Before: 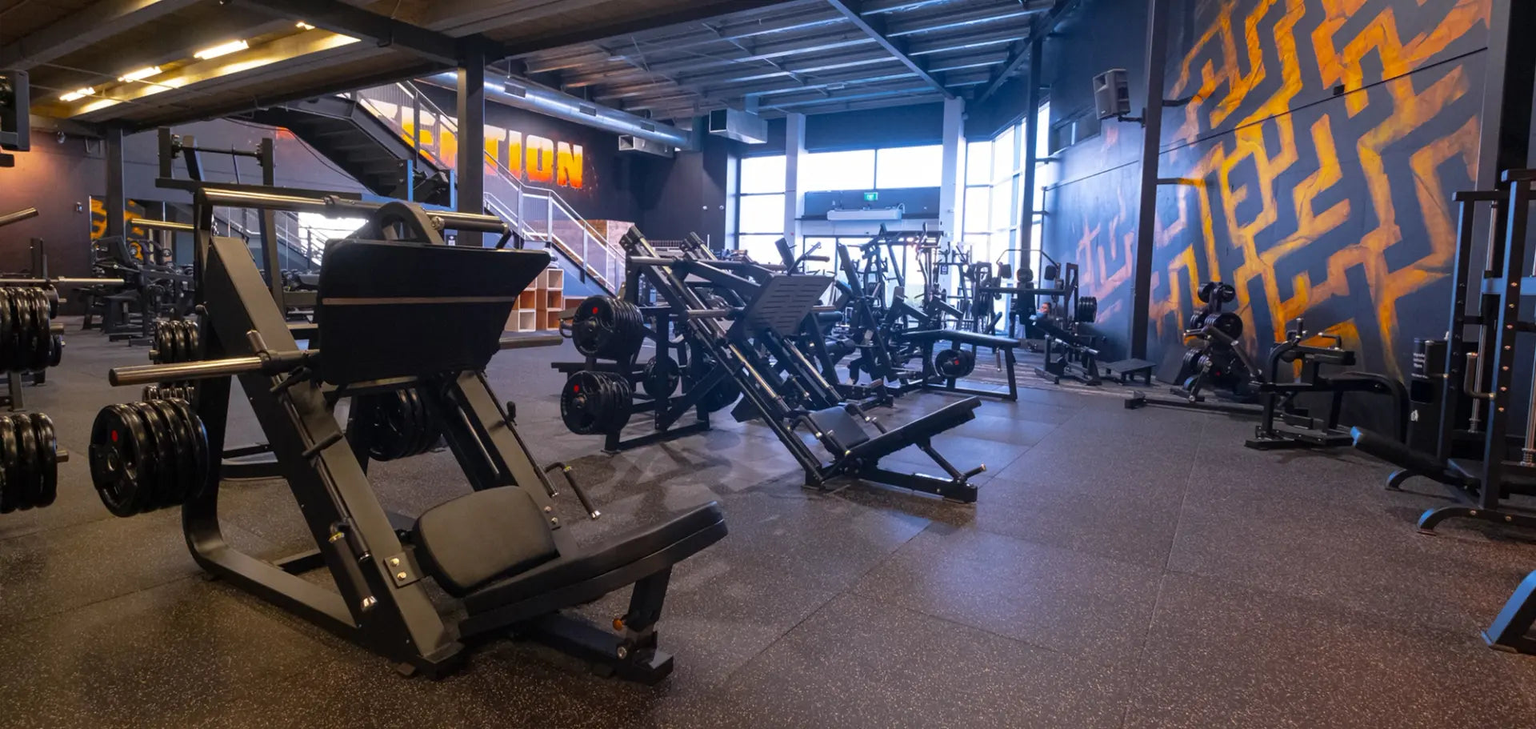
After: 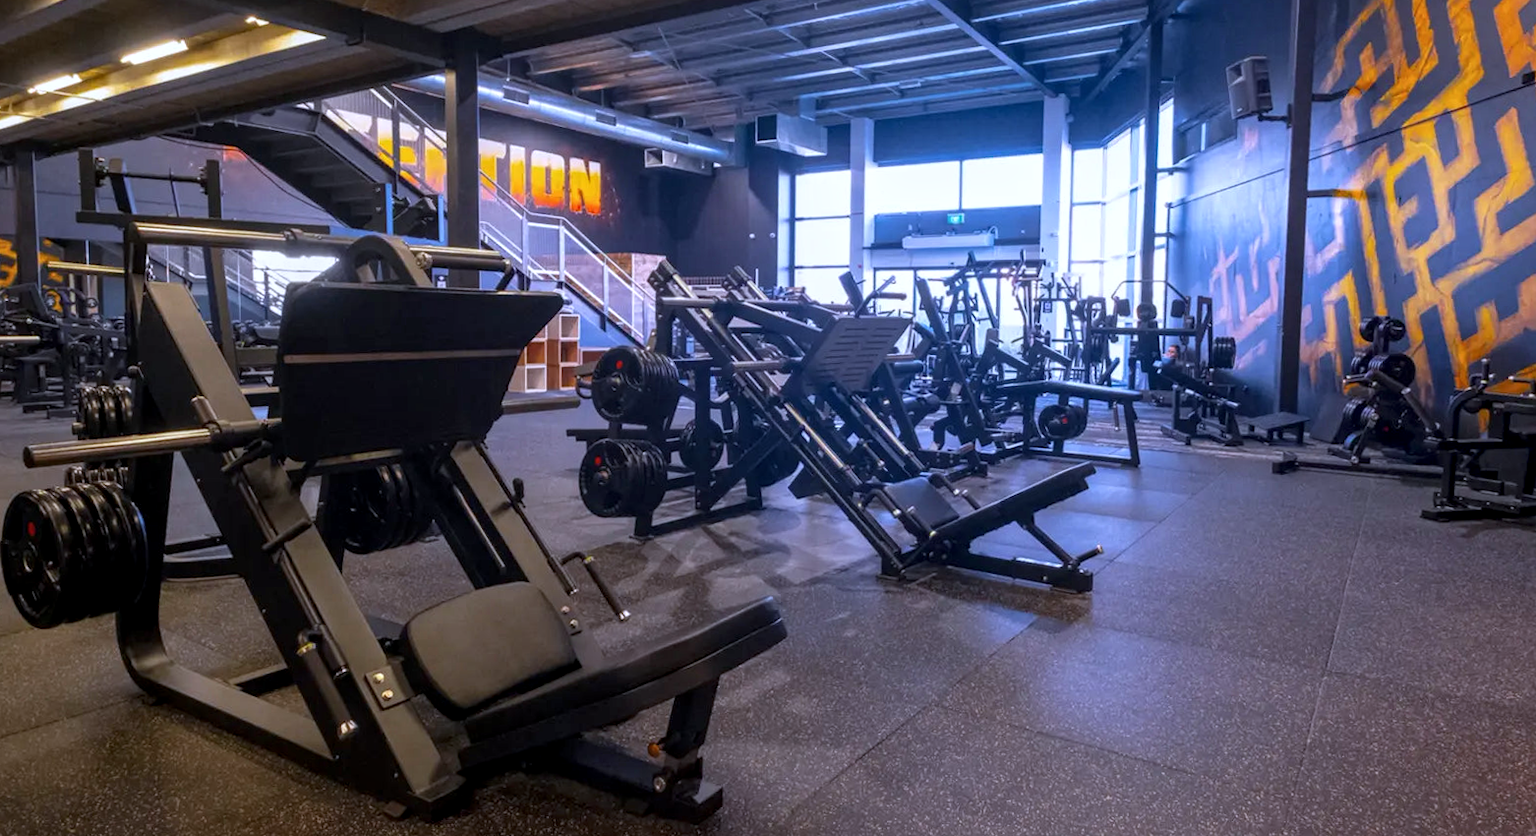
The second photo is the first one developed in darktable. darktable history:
local contrast: on, module defaults
white balance: red 0.967, blue 1.119, emerald 0.756
crop and rotate: angle 1°, left 4.281%, top 0.642%, right 11.383%, bottom 2.486%
